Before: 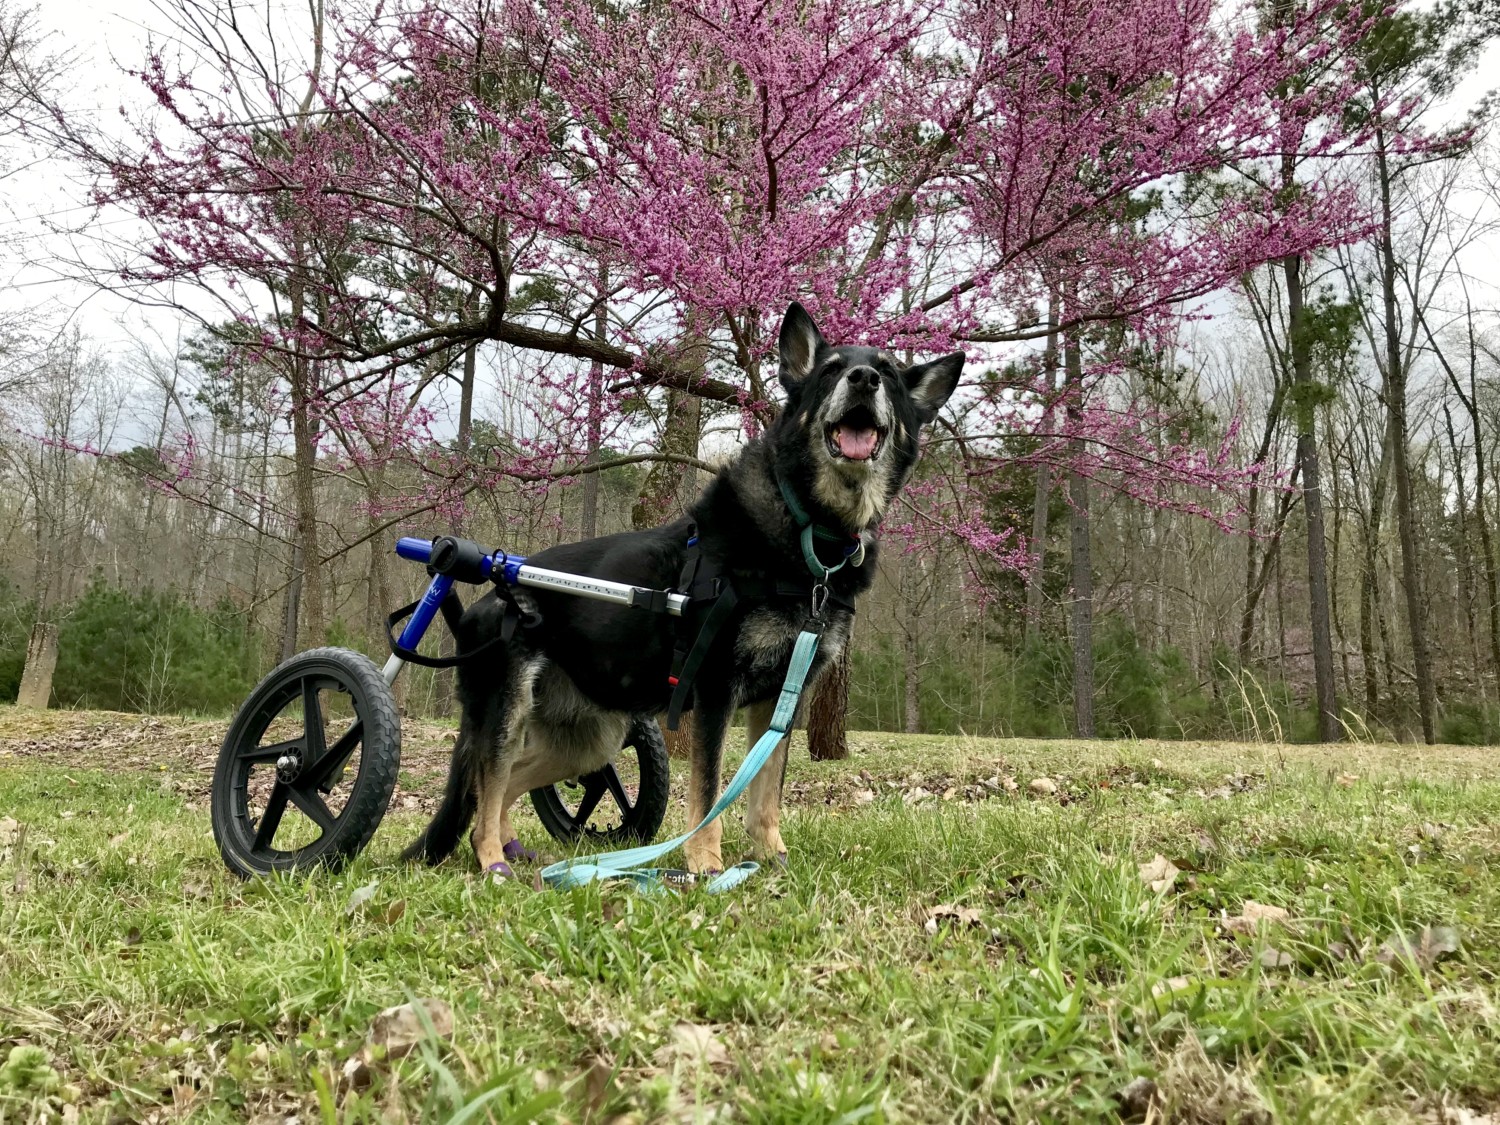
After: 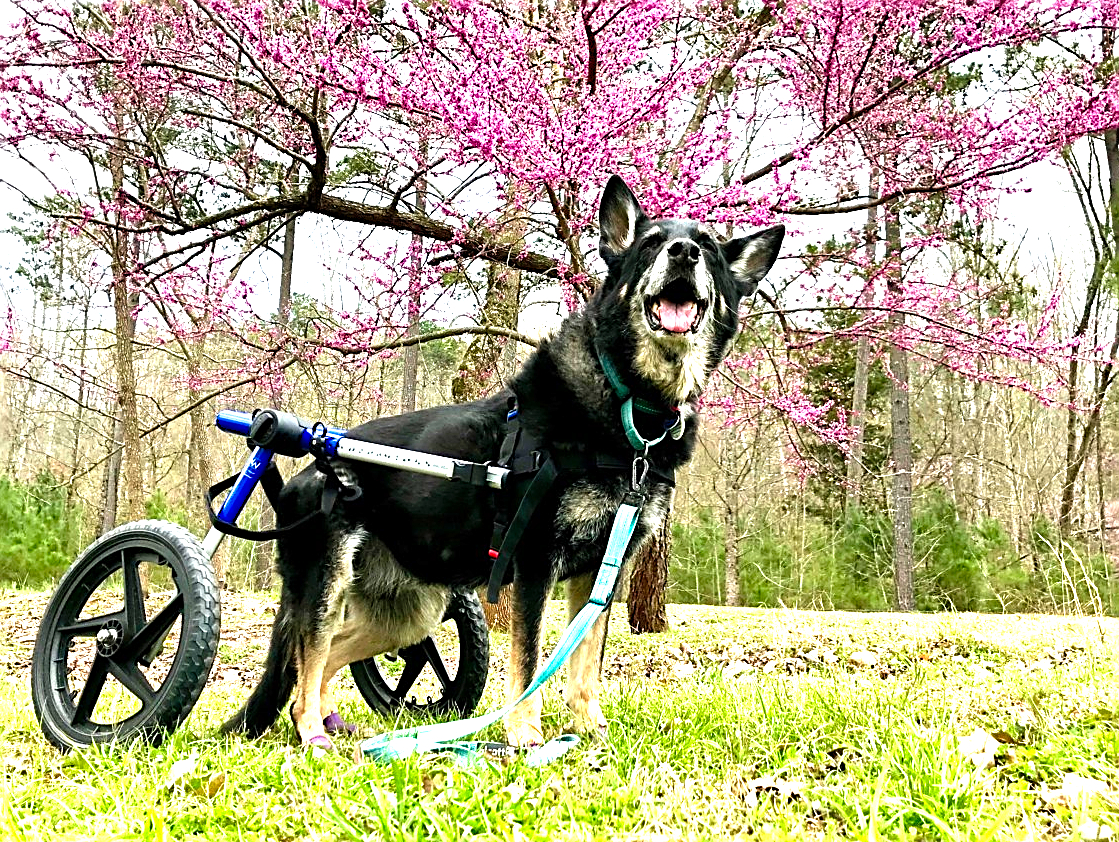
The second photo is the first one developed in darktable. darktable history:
tone equalizer: edges refinement/feathering 500, mask exposure compensation -1.57 EV, preserve details no
sharpen: radius 2.55, amount 0.633
levels: levels [0, 0.281, 0.562]
crop and rotate: left 12.008%, top 11.332%, right 13.341%, bottom 13.753%
